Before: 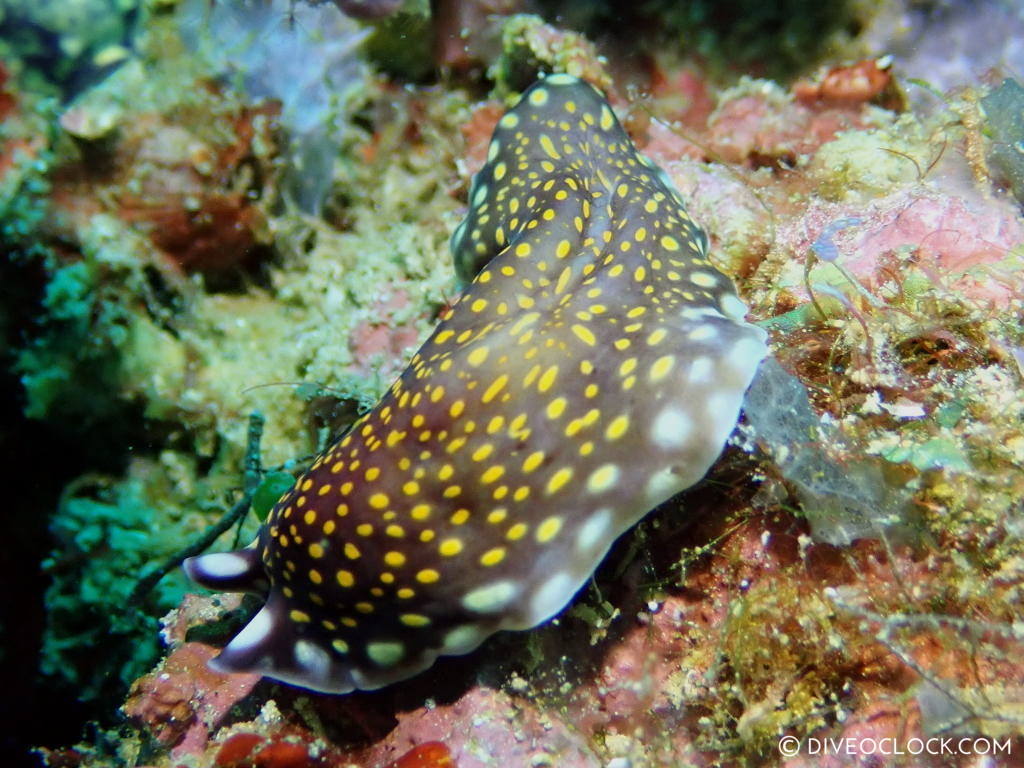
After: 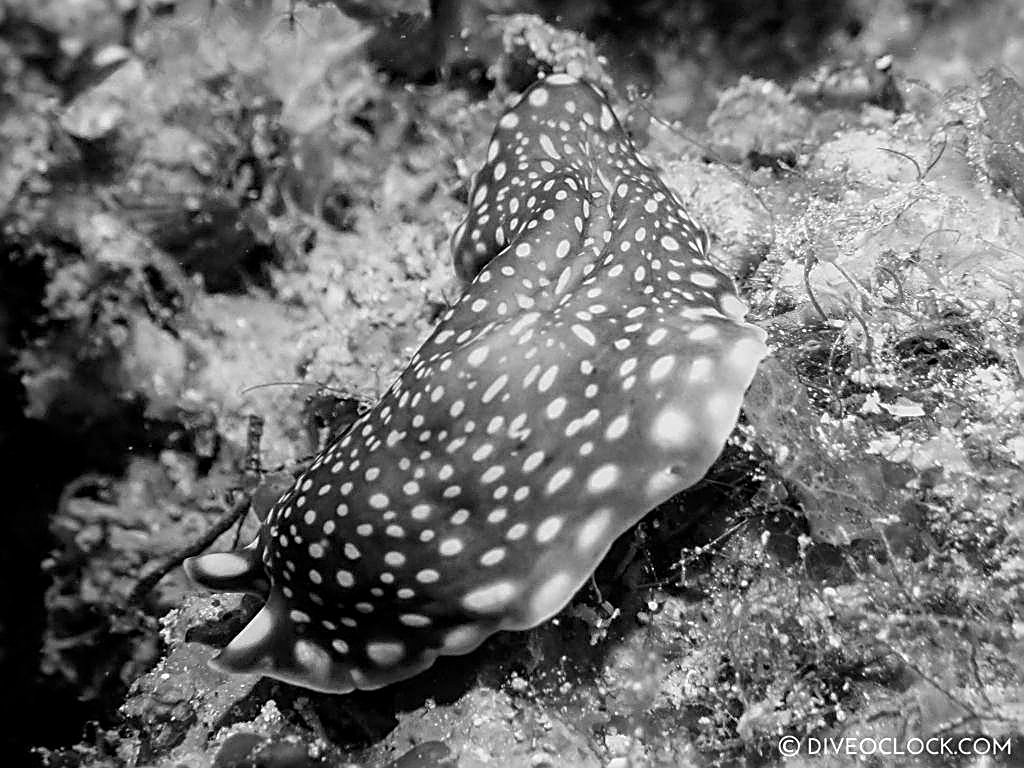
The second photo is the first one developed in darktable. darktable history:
monochrome: on, module defaults
sharpen: amount 1
local contrast: on, module defaults
